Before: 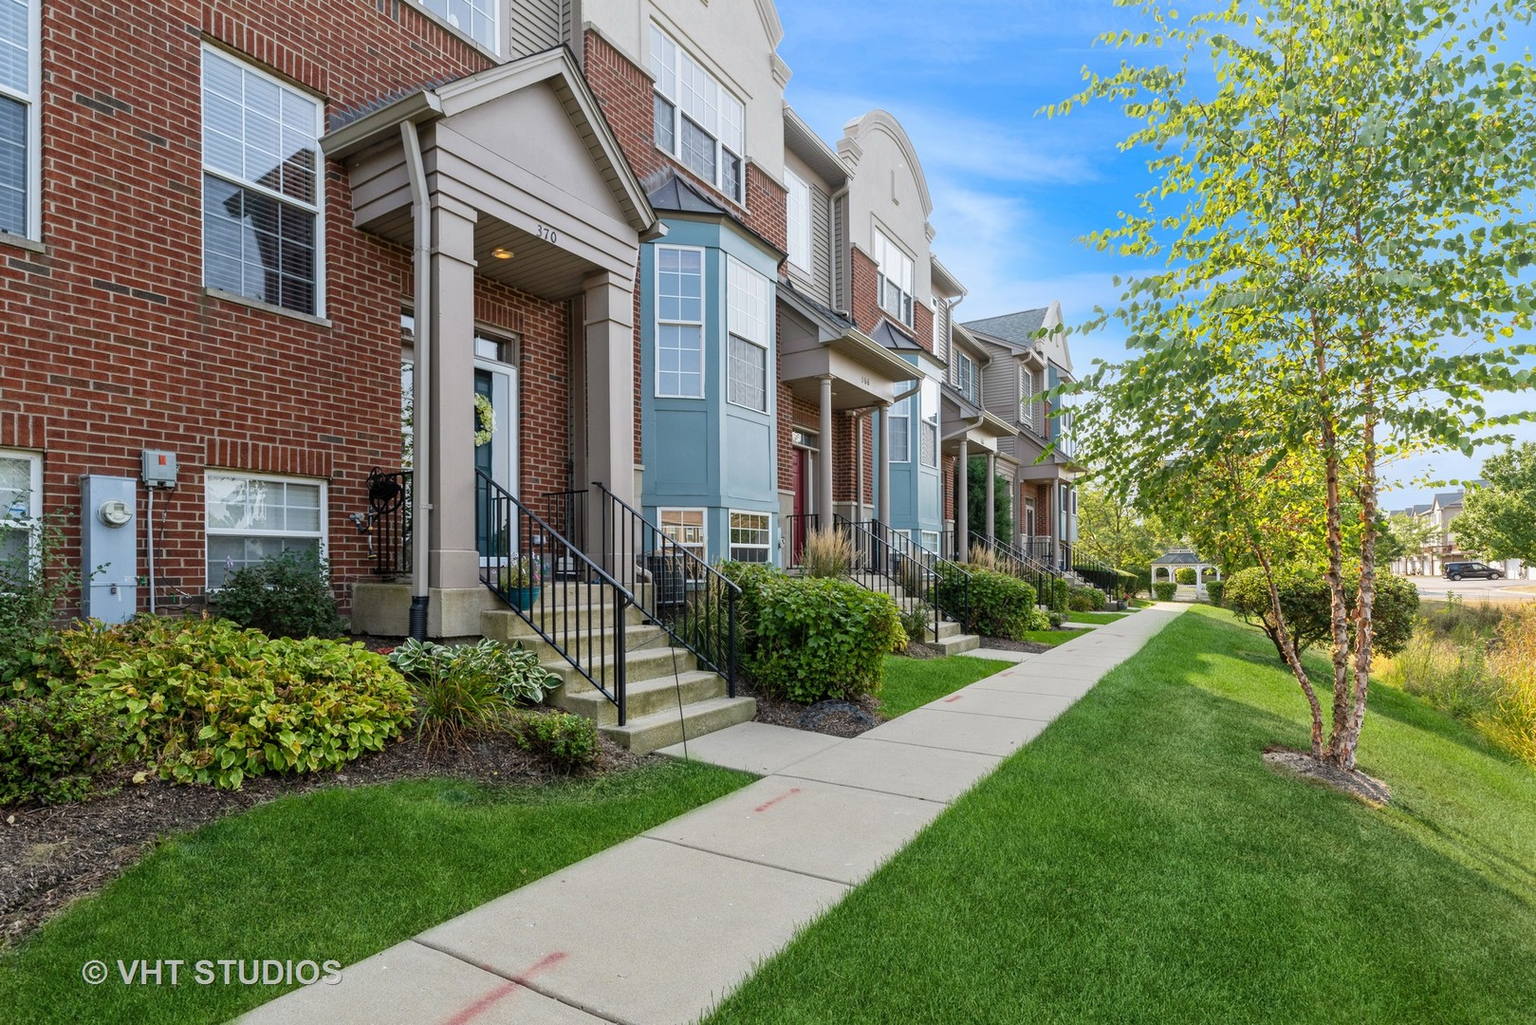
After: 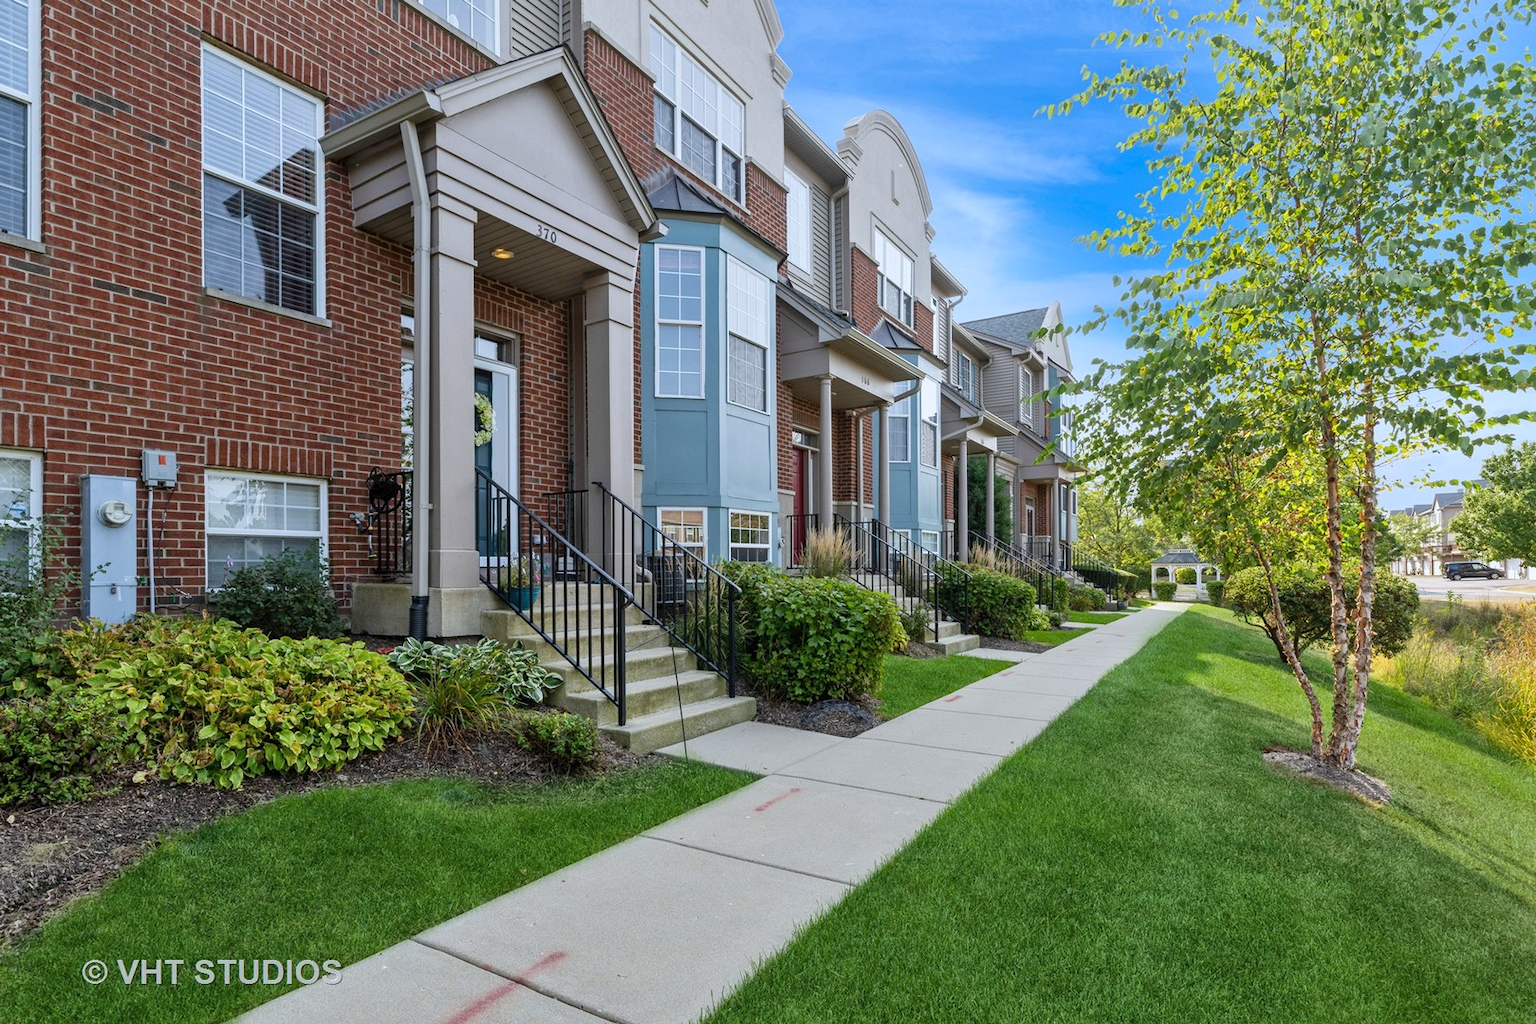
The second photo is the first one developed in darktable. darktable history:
white balance: red 0.967, blue 1.049
shadows and highlights: low approximation 0.01, soften with gaussian
